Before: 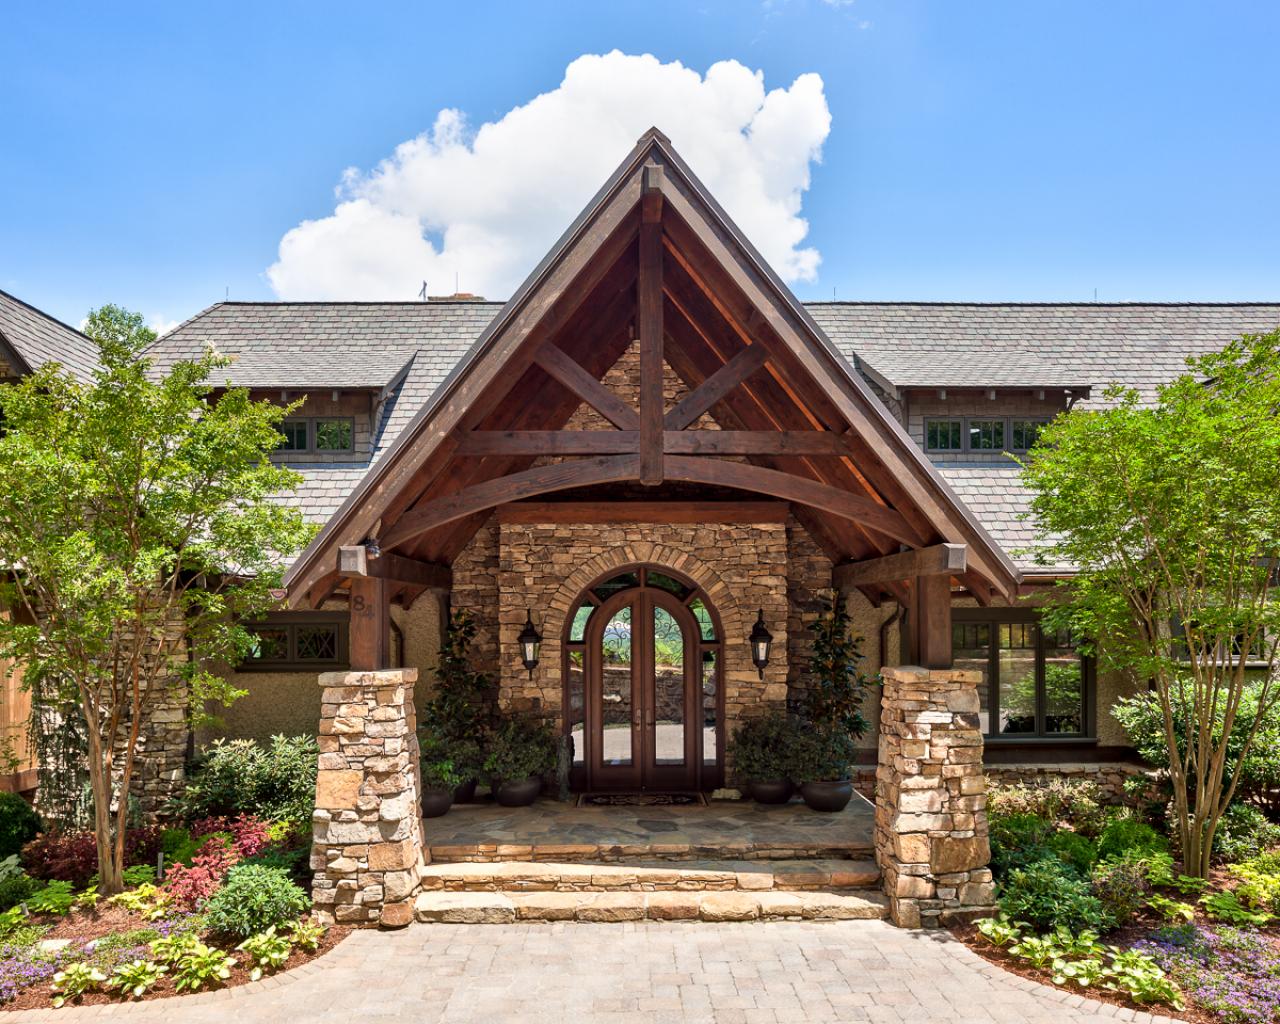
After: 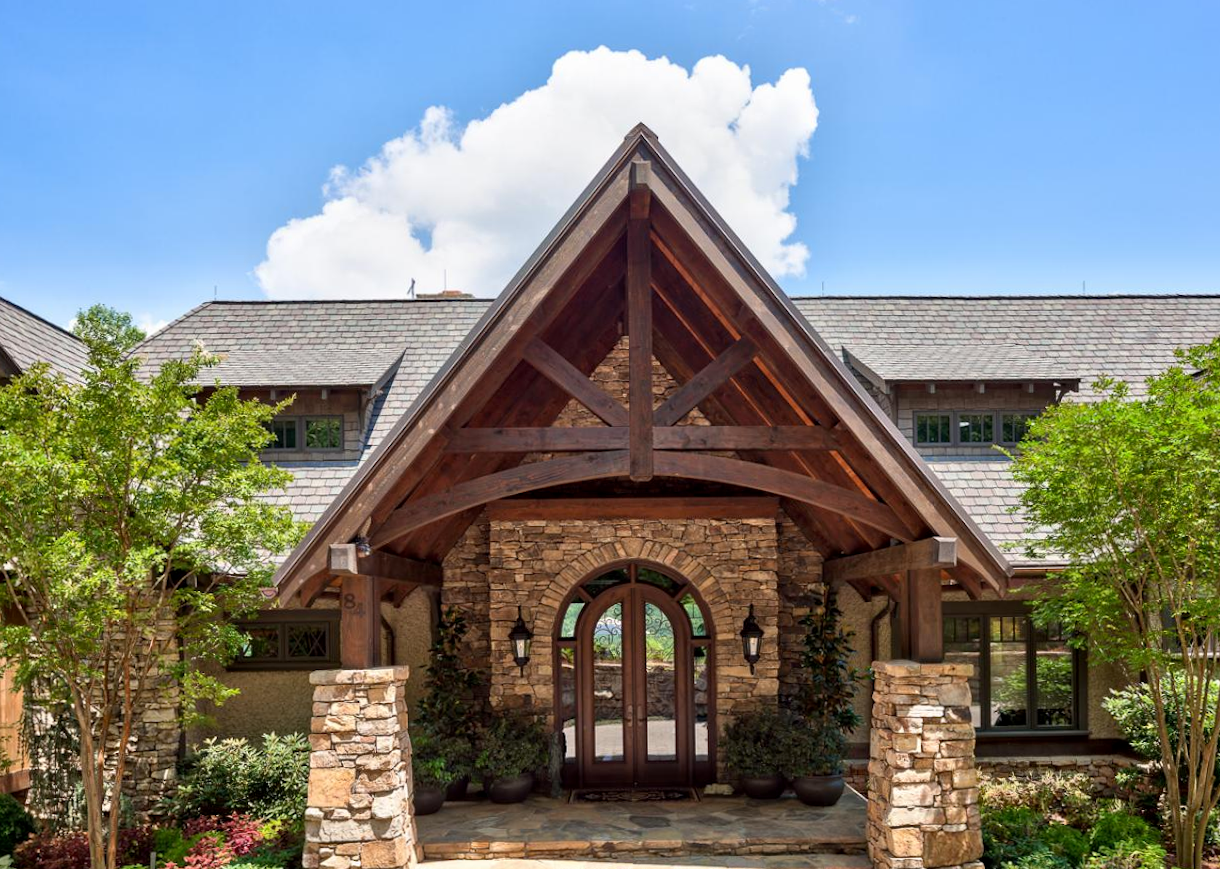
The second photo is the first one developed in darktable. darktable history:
exposure: black level correction 0.001, compensate exposure bias true, compensate highlight preservation false
crop and rotate: angle 0.429°, left 0.371%, right 3.393%, bottom 14.327%
